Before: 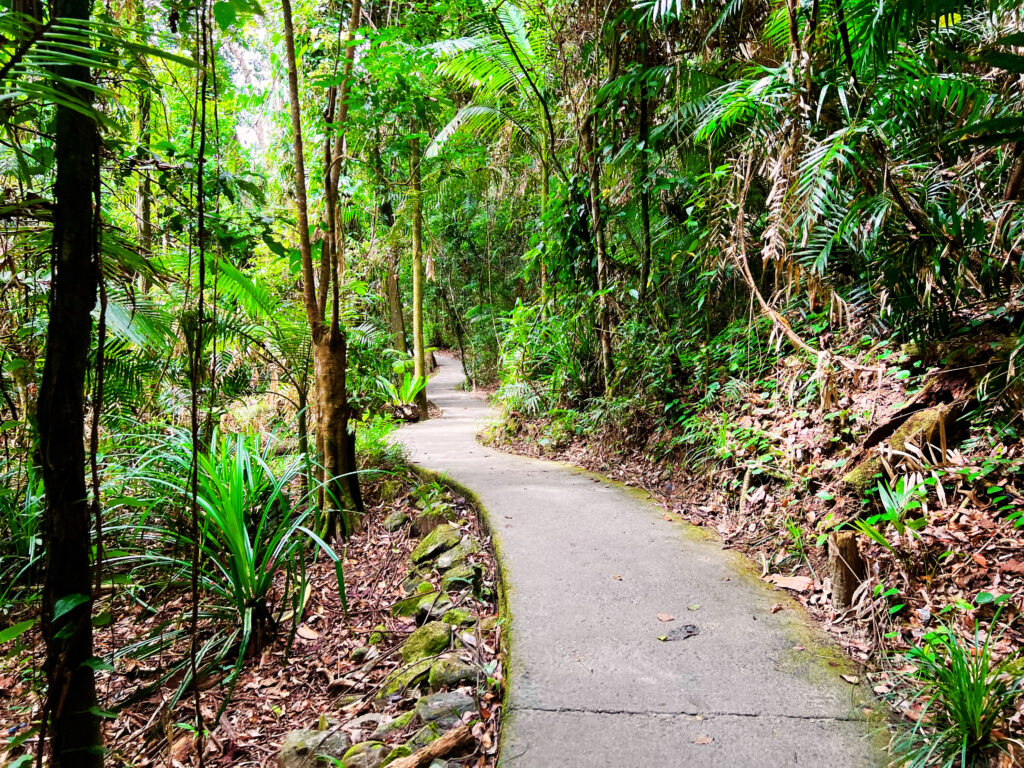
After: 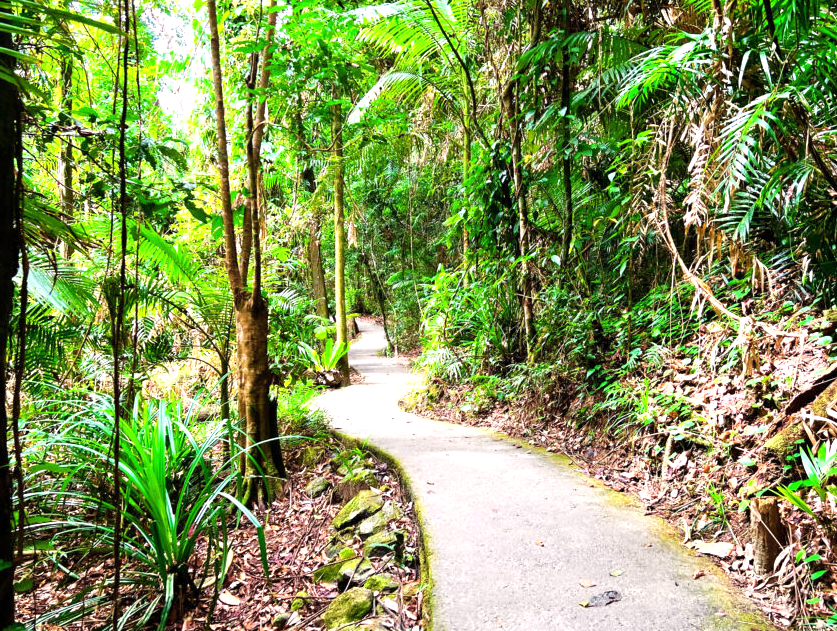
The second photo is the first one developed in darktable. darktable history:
exposure: exposure 0.603 EV, compensate highlight preservation false
tone equalizer: on, module defaults
crop and rotate: left 7.631%, top 4.515%, right 10.575%, bottom 13.265%
